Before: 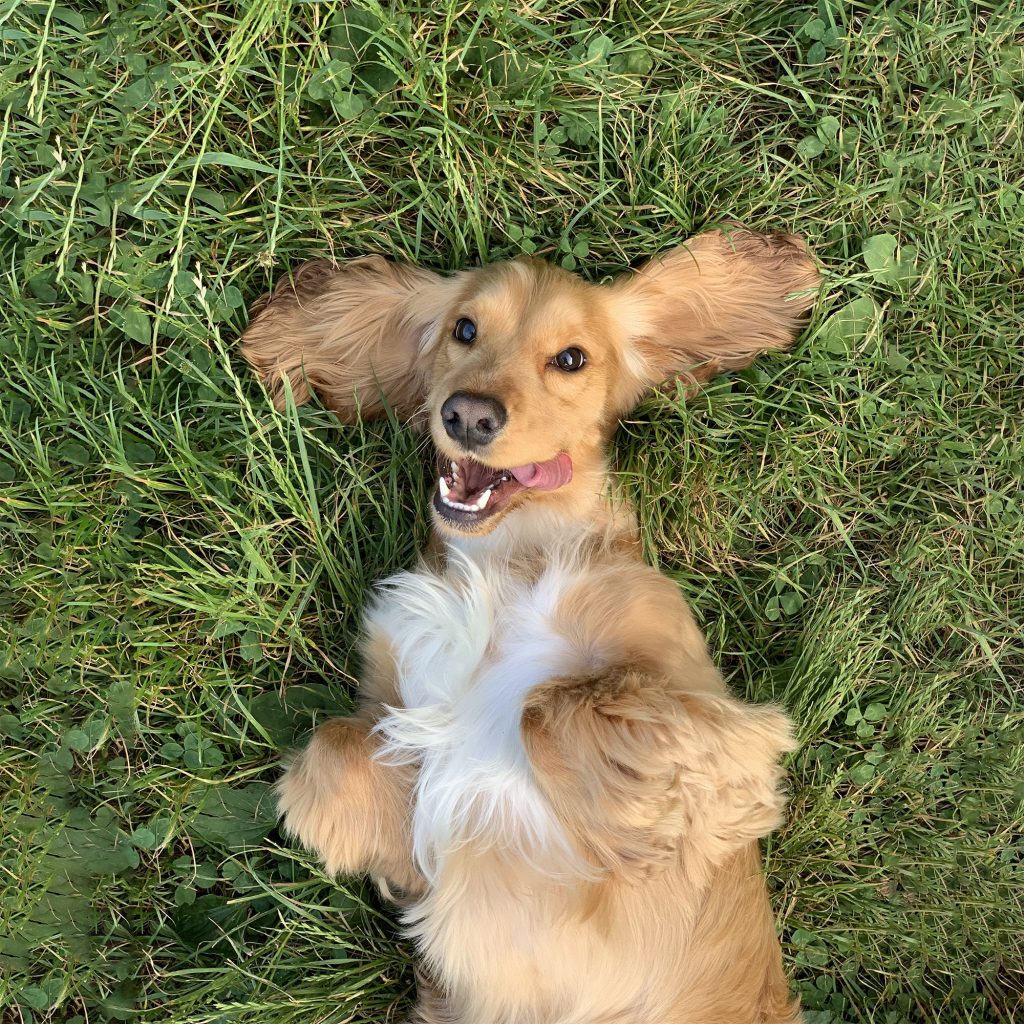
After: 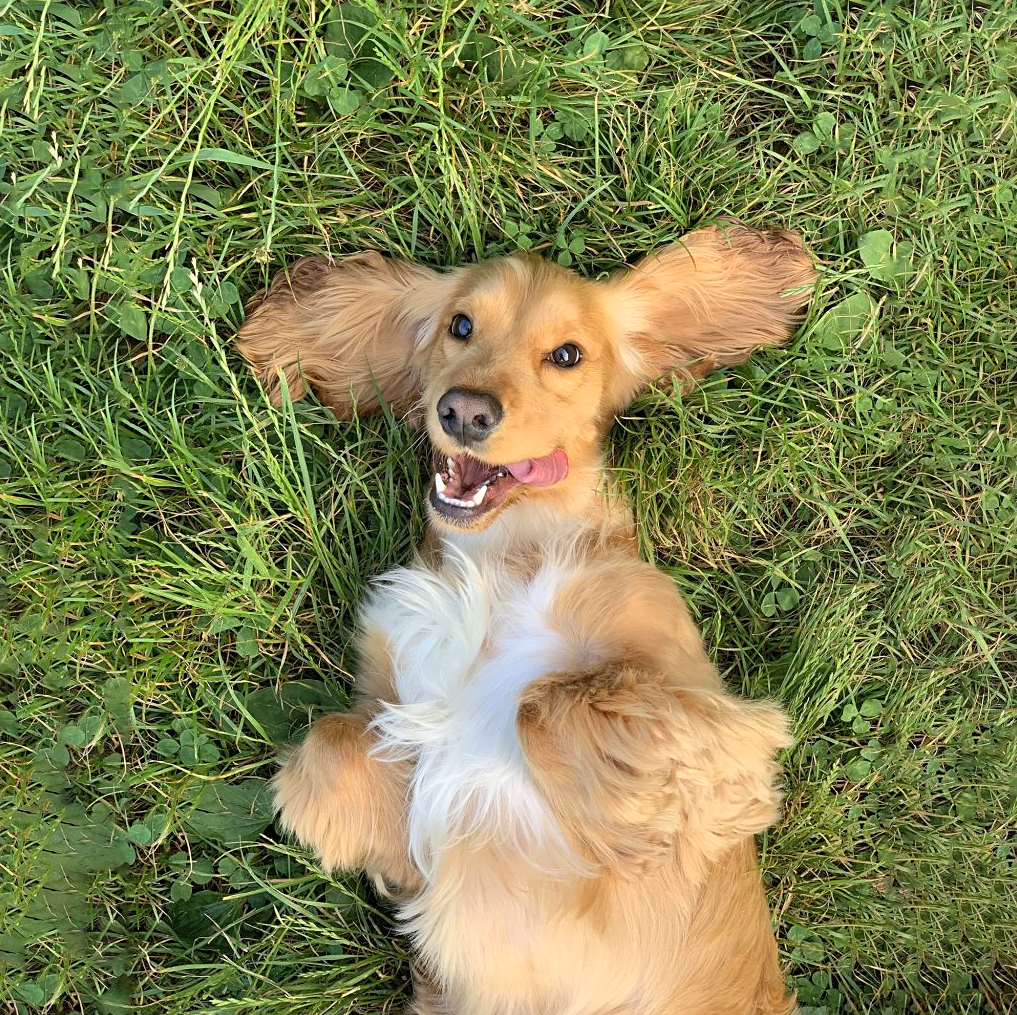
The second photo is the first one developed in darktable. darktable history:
crop: left 0.434%, top 0.485%, right 0.244%, bottom 0.386%
sharpen: amount 0.2
contrast brightness saturation: brightness 0.09, saturation 0.19
